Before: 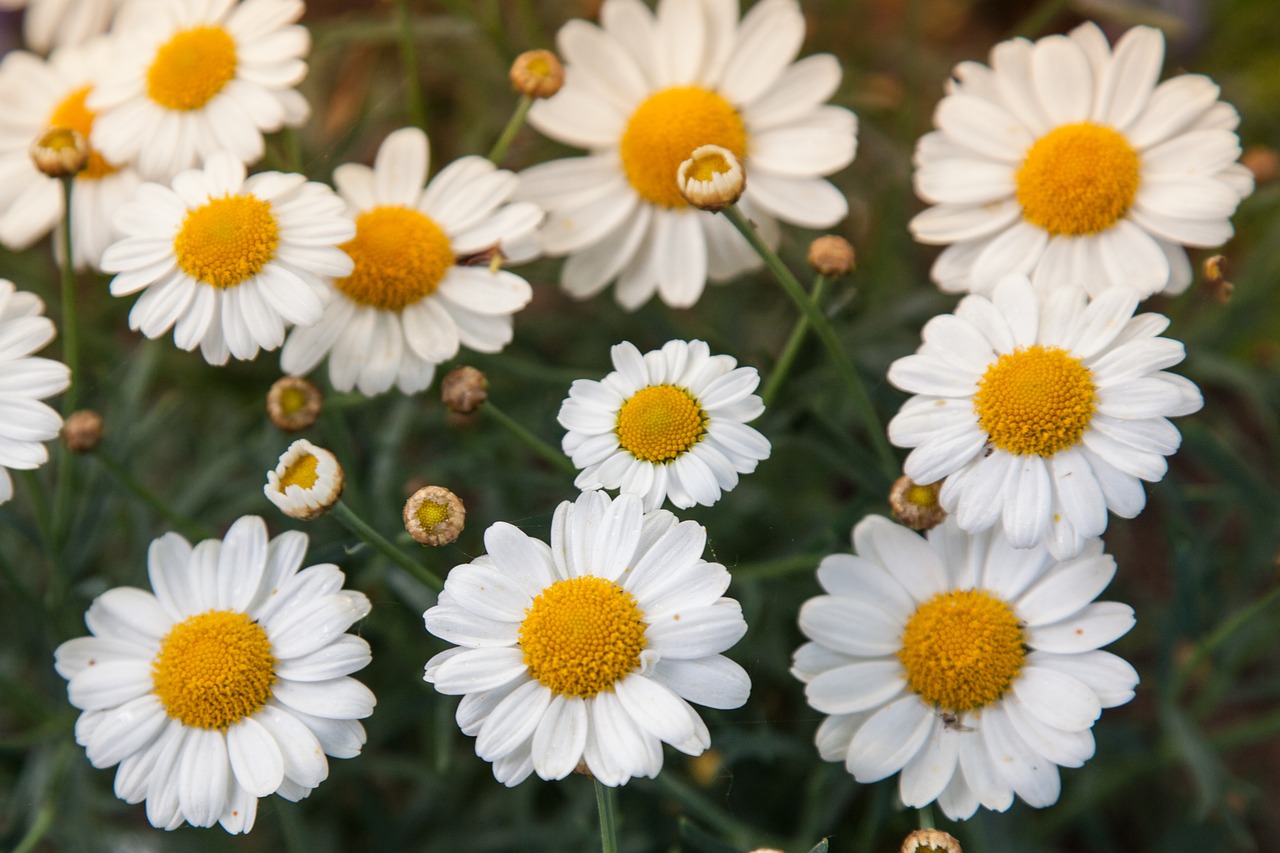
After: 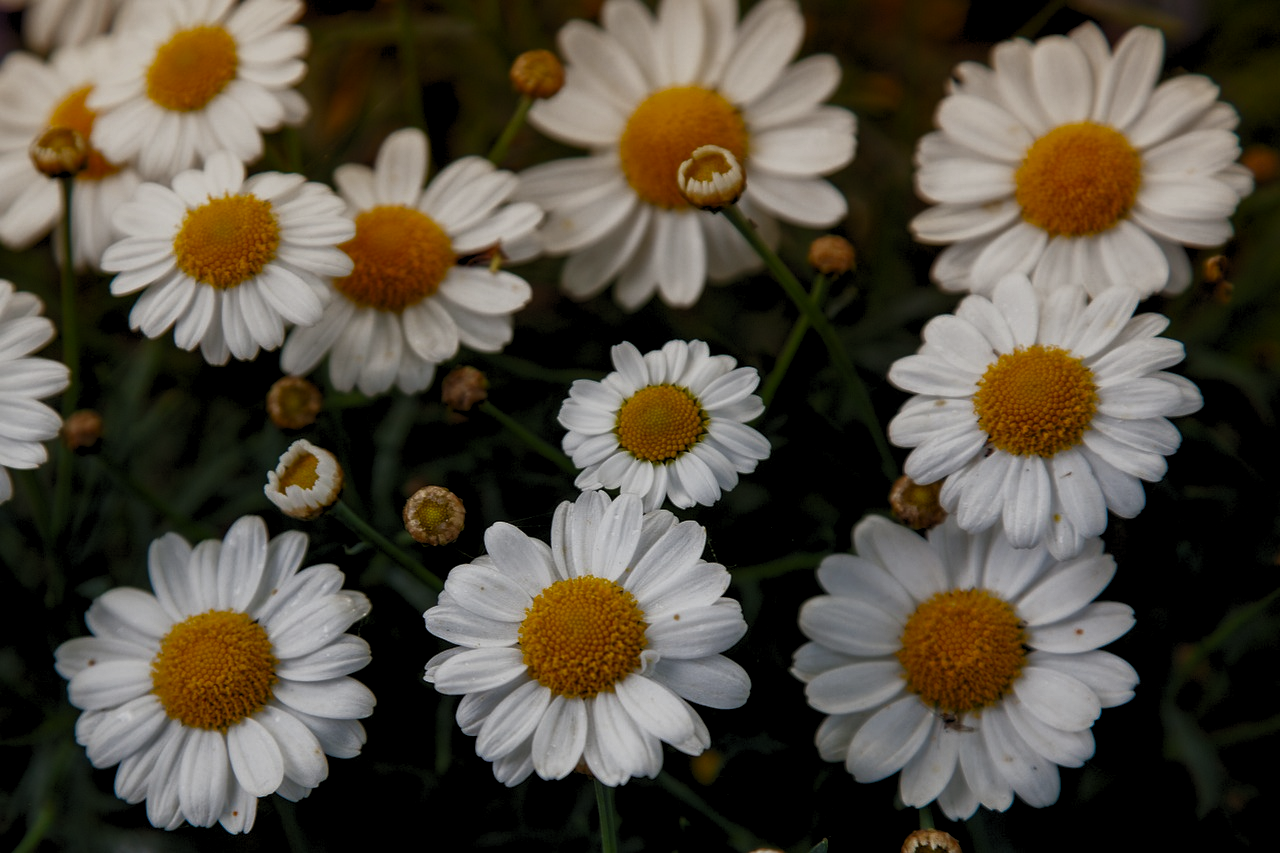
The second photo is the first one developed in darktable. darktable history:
exposure: exposure -2.405 EV, compensate highlight preservation false
tone equalizer: -8 EV -0.378 EV, -7 EV -0.382 EV, -6 EV -0.343 EV, -5 EV -0.255 EV, -3 EV 0.211 EV, -2 EV 0.336 EV, -1 EV 0.385 EV, +0 EV 0.389 EV, edges refinement/feathering 500, mask exposure compensation -1.57 EV, preserve details no
contrast brightness saturation: contrast 0.634, brightness 0.342, saturation 0.137
levels: levels [0.044, 0.416, 0.908]
shadows and highlights: radius 126.03, shadows 21.14, highlights -22.93, low approximation 0.01
